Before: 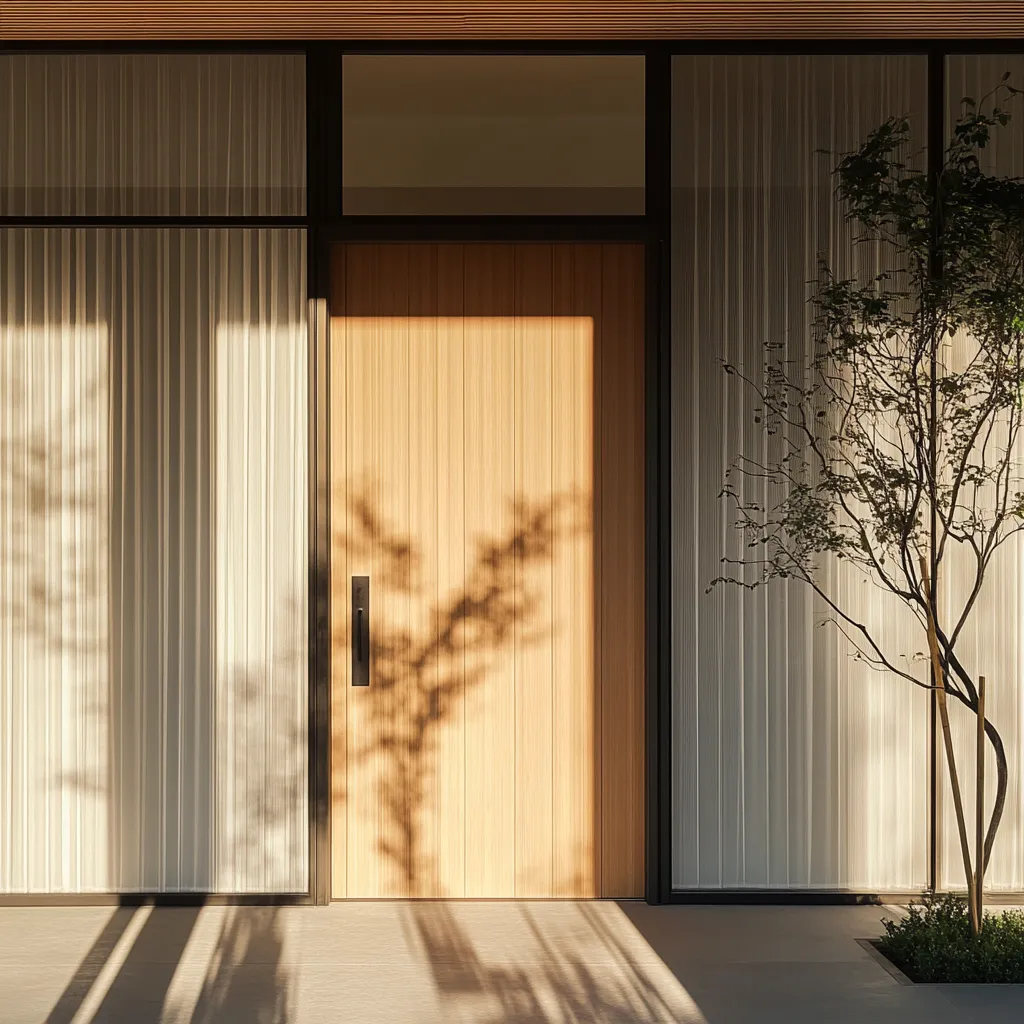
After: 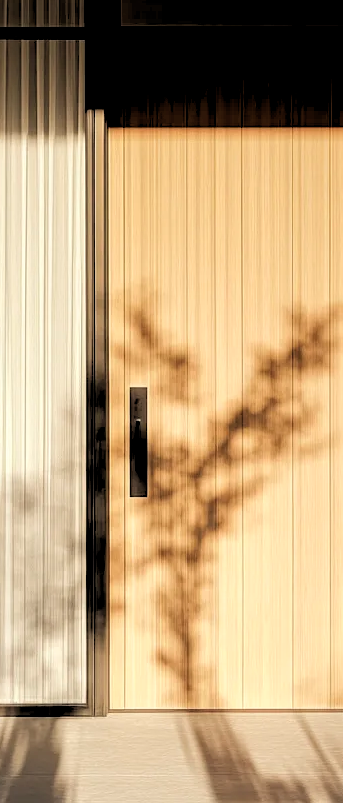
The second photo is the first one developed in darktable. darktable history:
crop and rotate: left 21.77%, top 18.528%, right 44.676%, bottom 2.997%
rgb levels: levels [[0.029, 0.461, 0.922], [0, 0.5, 1], [0, 0.5, 1]]
